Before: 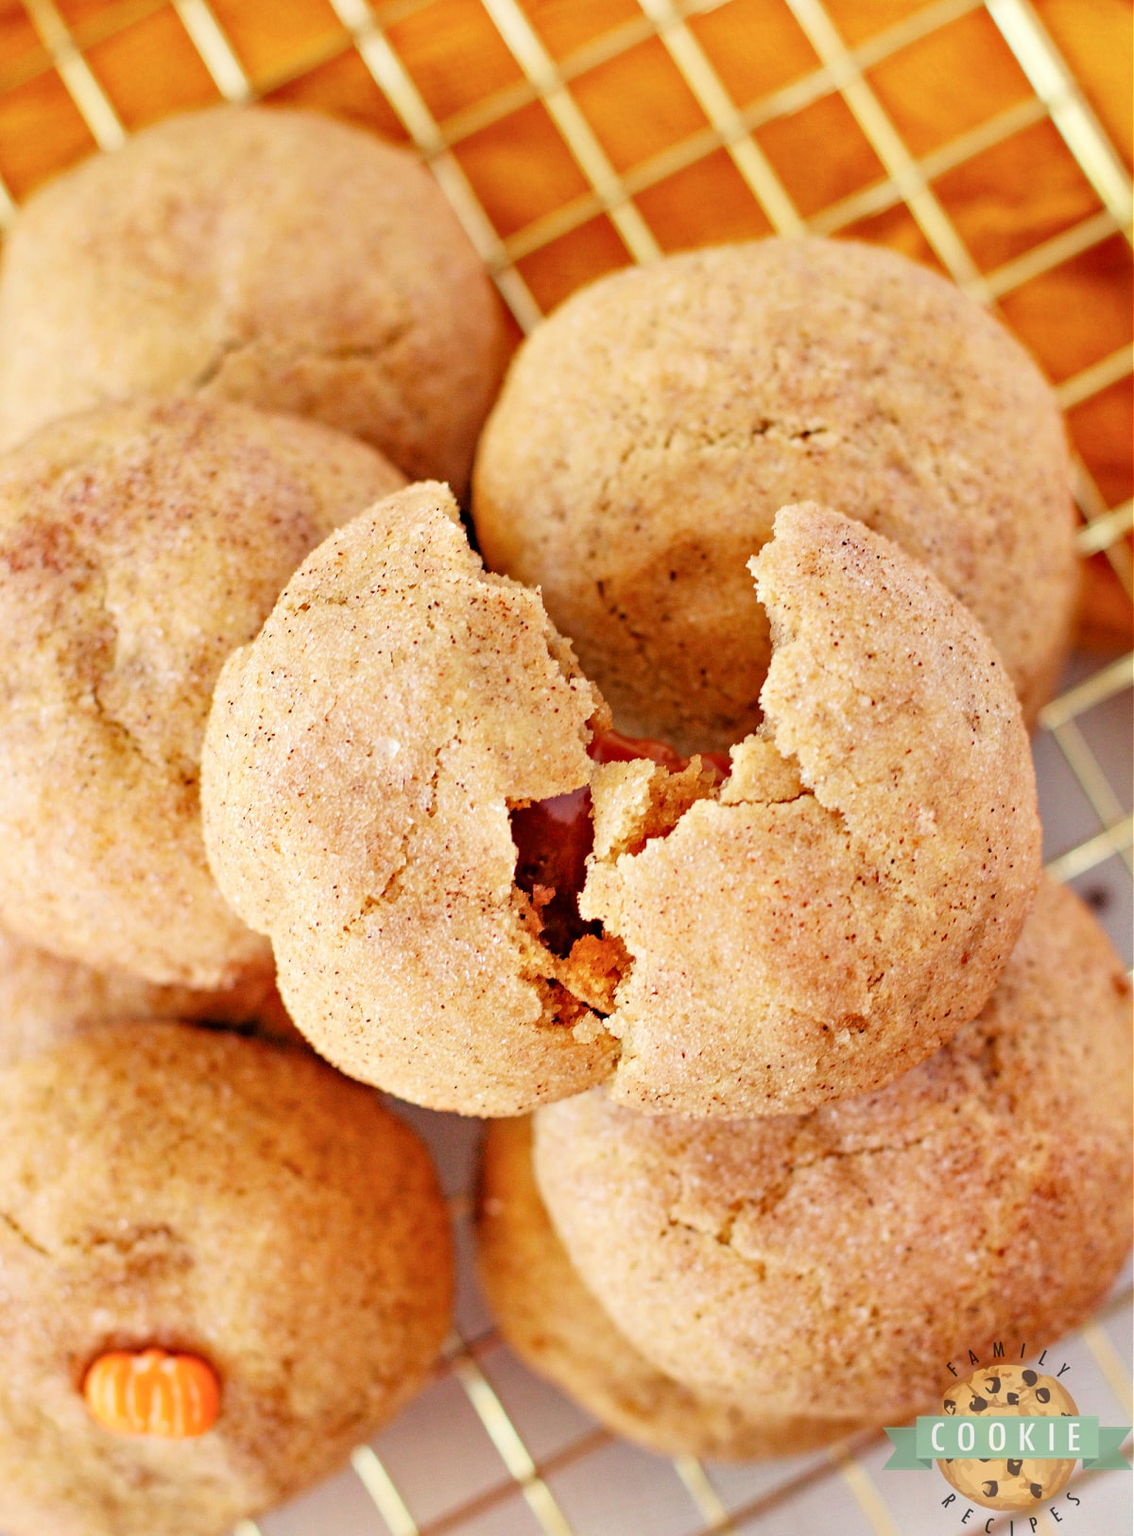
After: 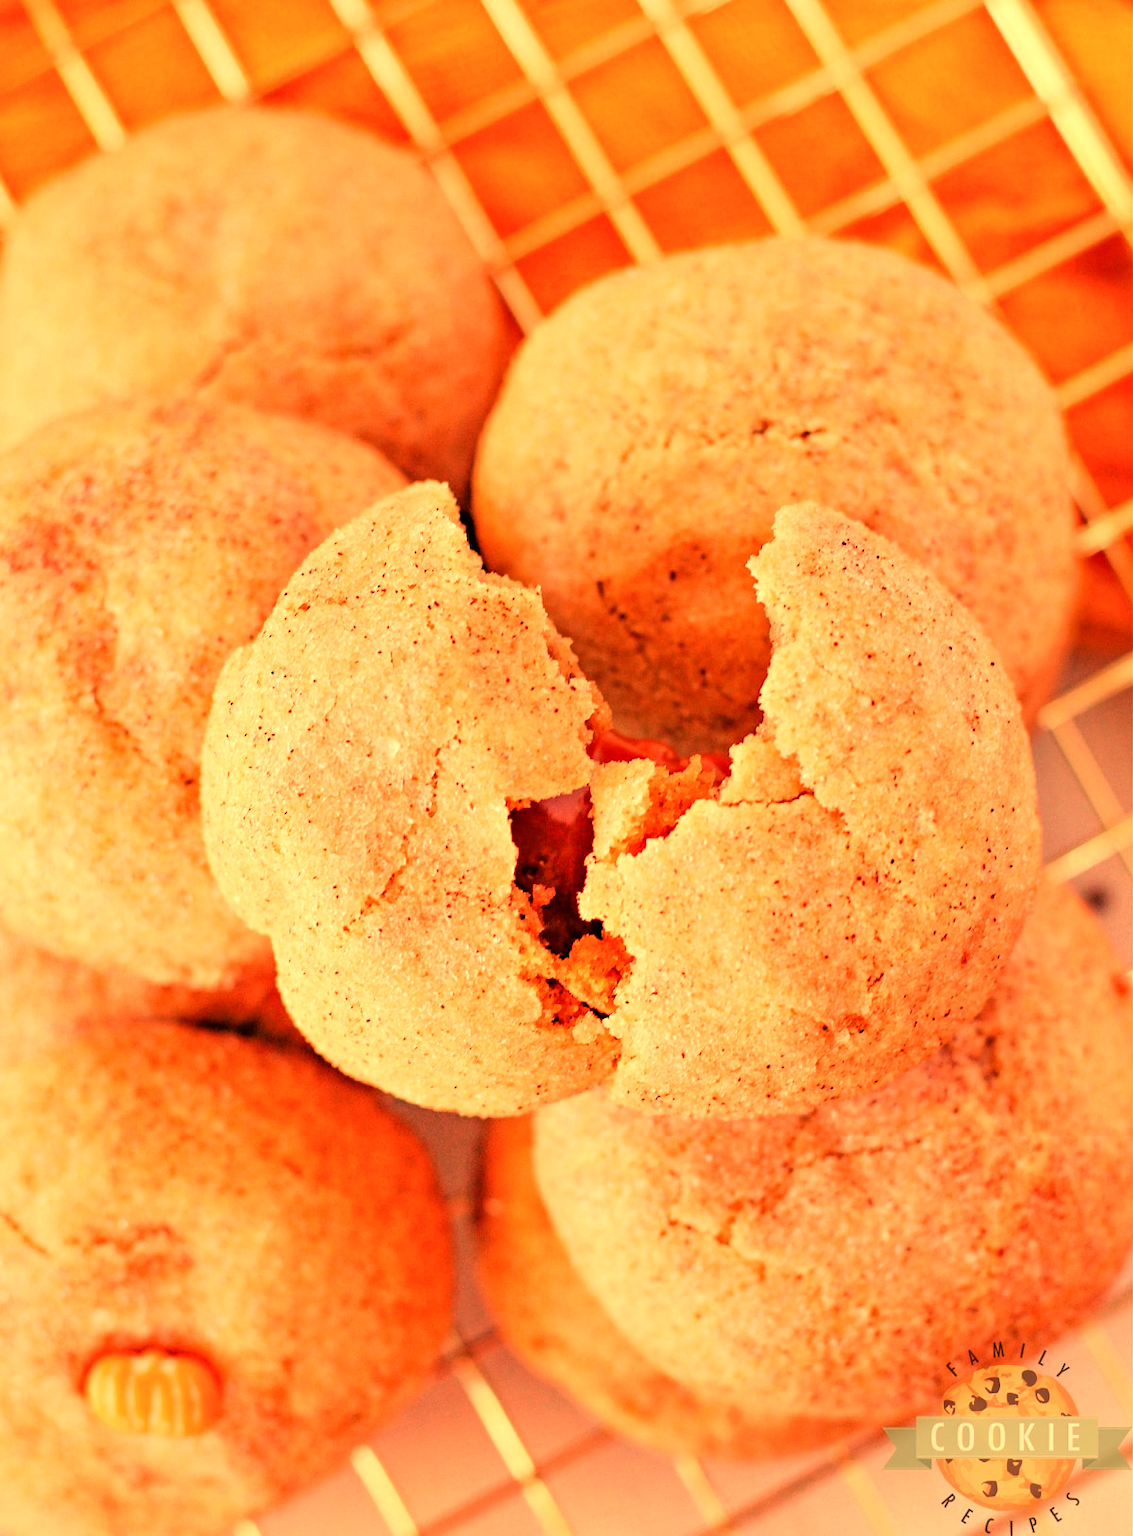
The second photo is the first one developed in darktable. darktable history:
white balance: red 1.467, blue 0.684
